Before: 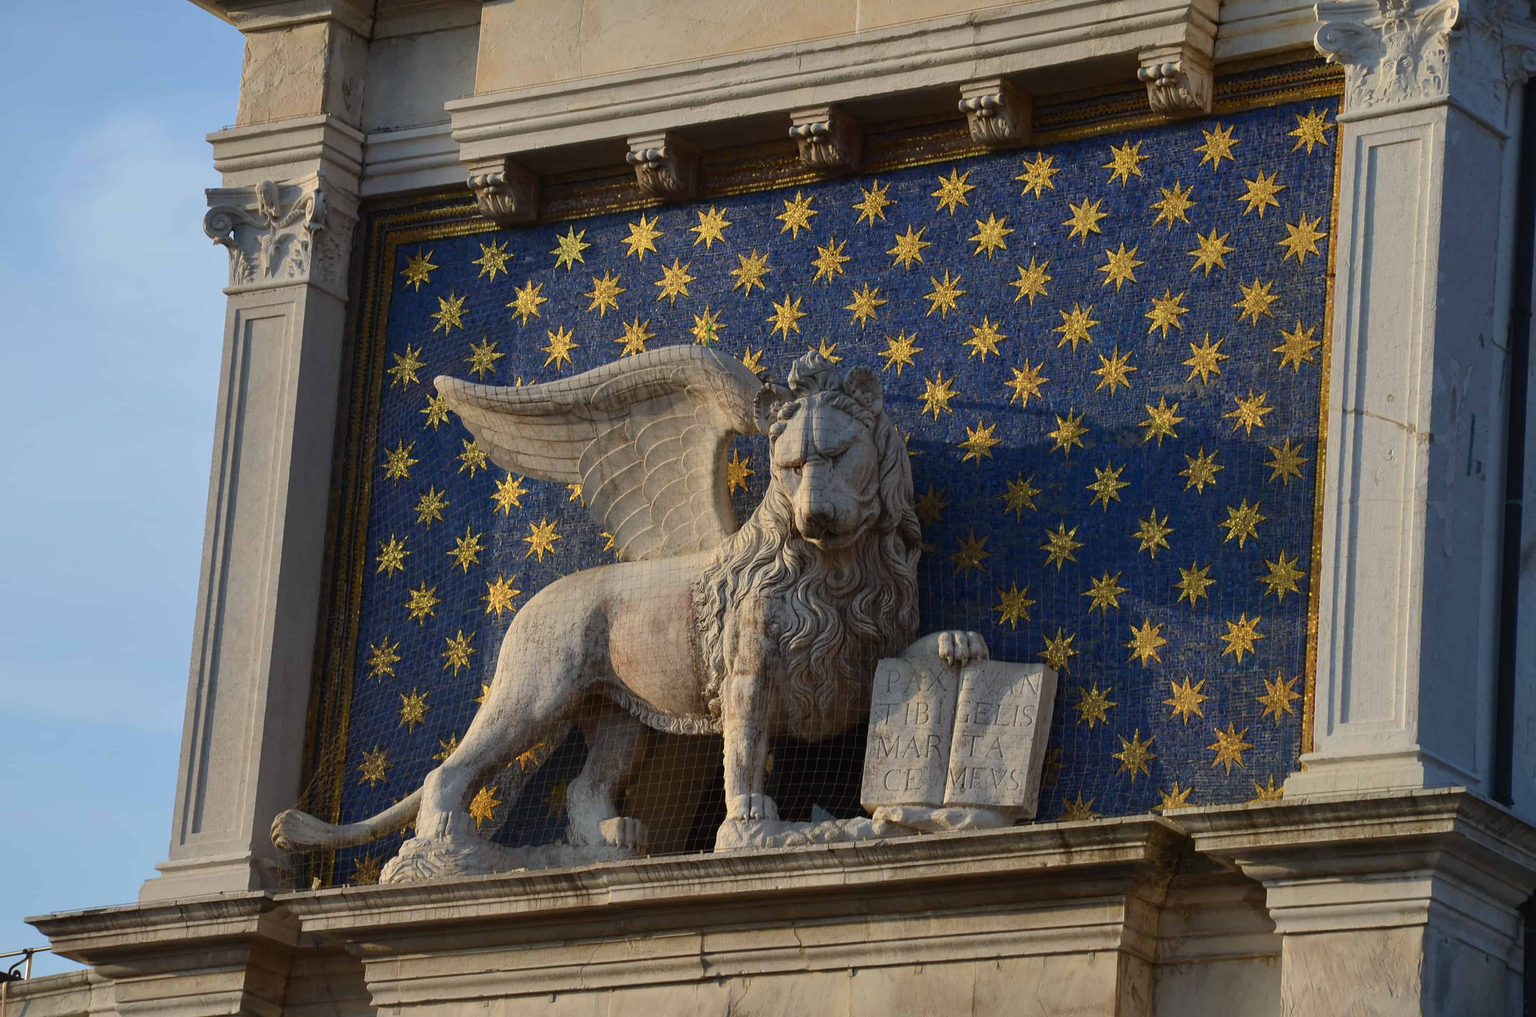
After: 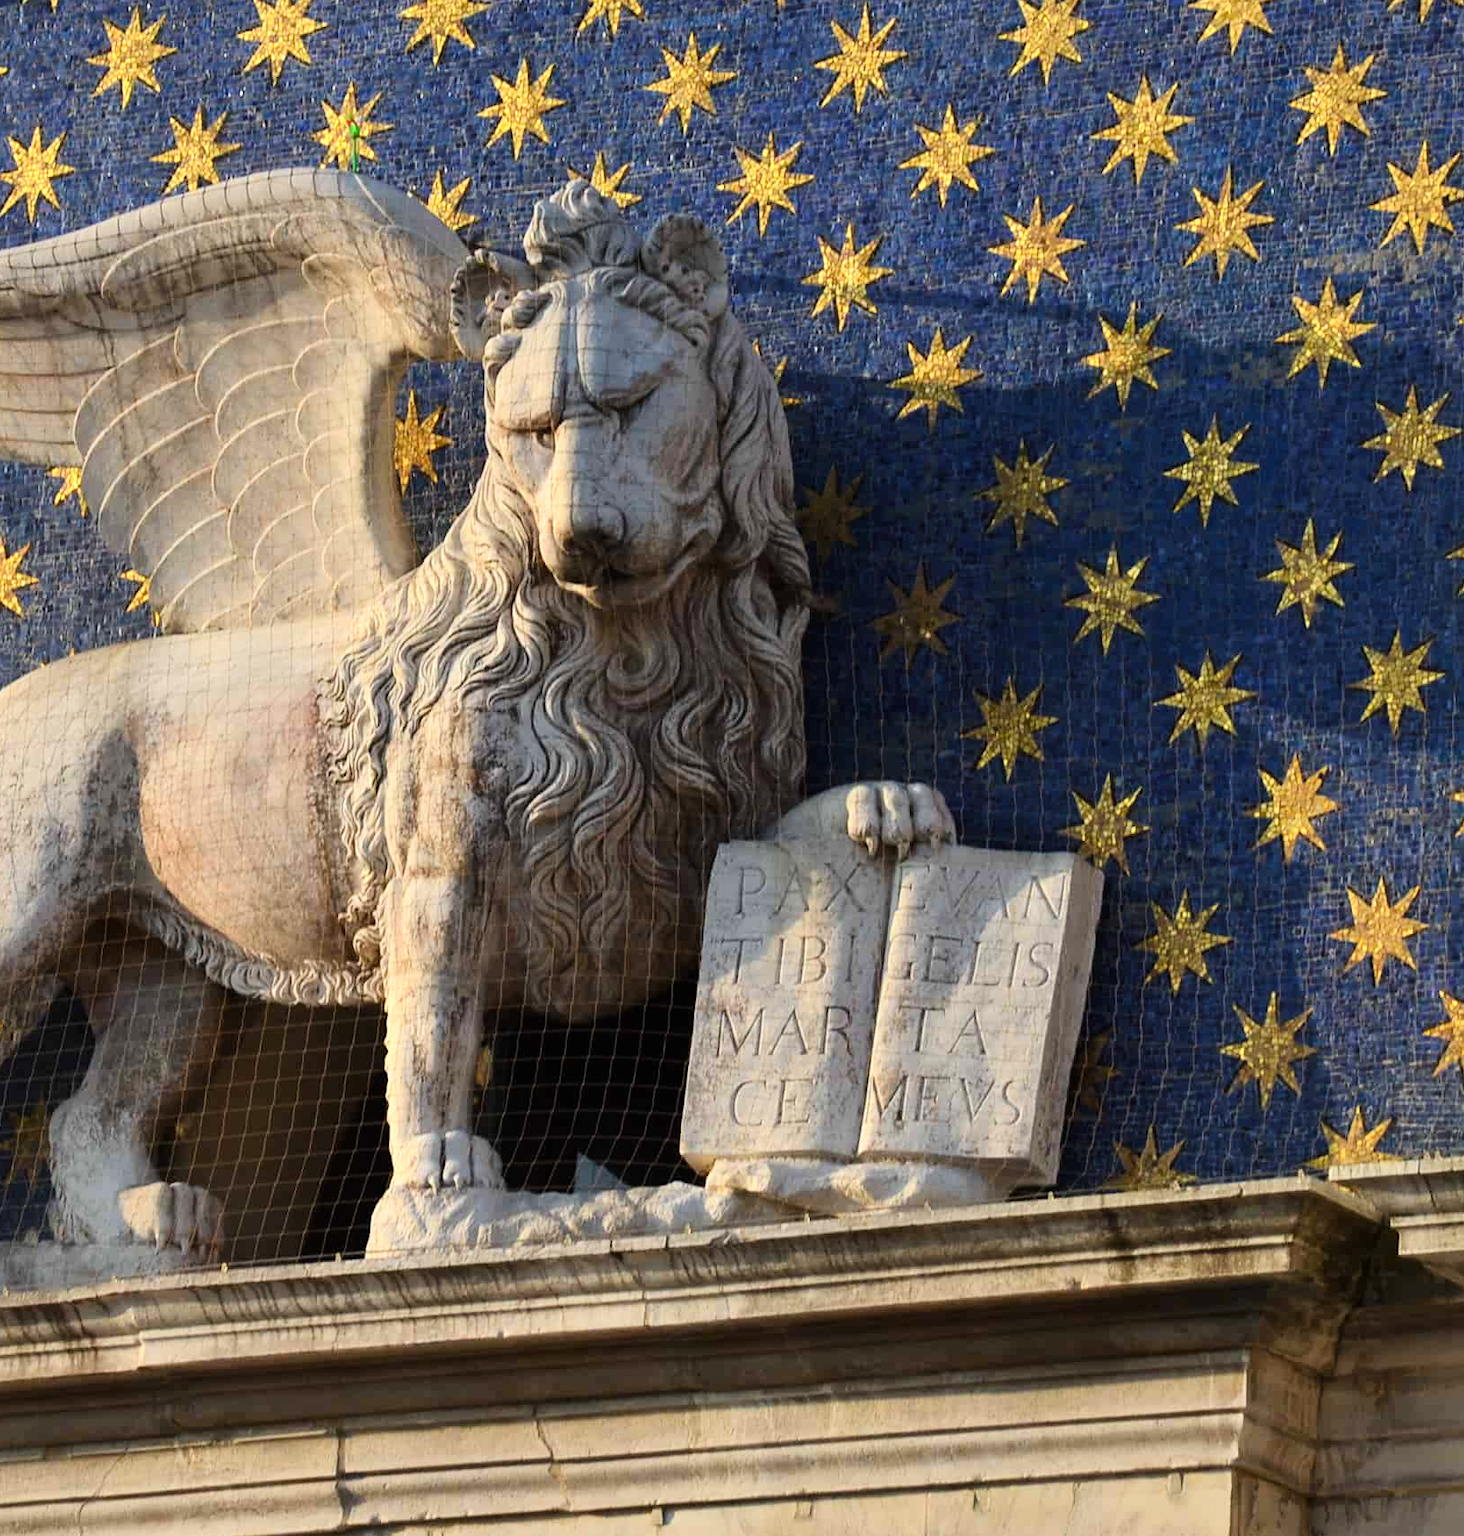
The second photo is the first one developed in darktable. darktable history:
tone curve: curves: ch0 [(0, 0) (0.004, 0.001) (0.133, 0.112) (0.325, 0.362) (0.832, 0.893) (1, 1)], color space Lab, linked channels, preserve colors none
crop: left 35.432%, top 26.233%, right 20.145%, bottom 3.432%
exposure: black level correction 0.001, exposure 0.5 EV, compensate exposure bias true, compensate highlight preservation false
